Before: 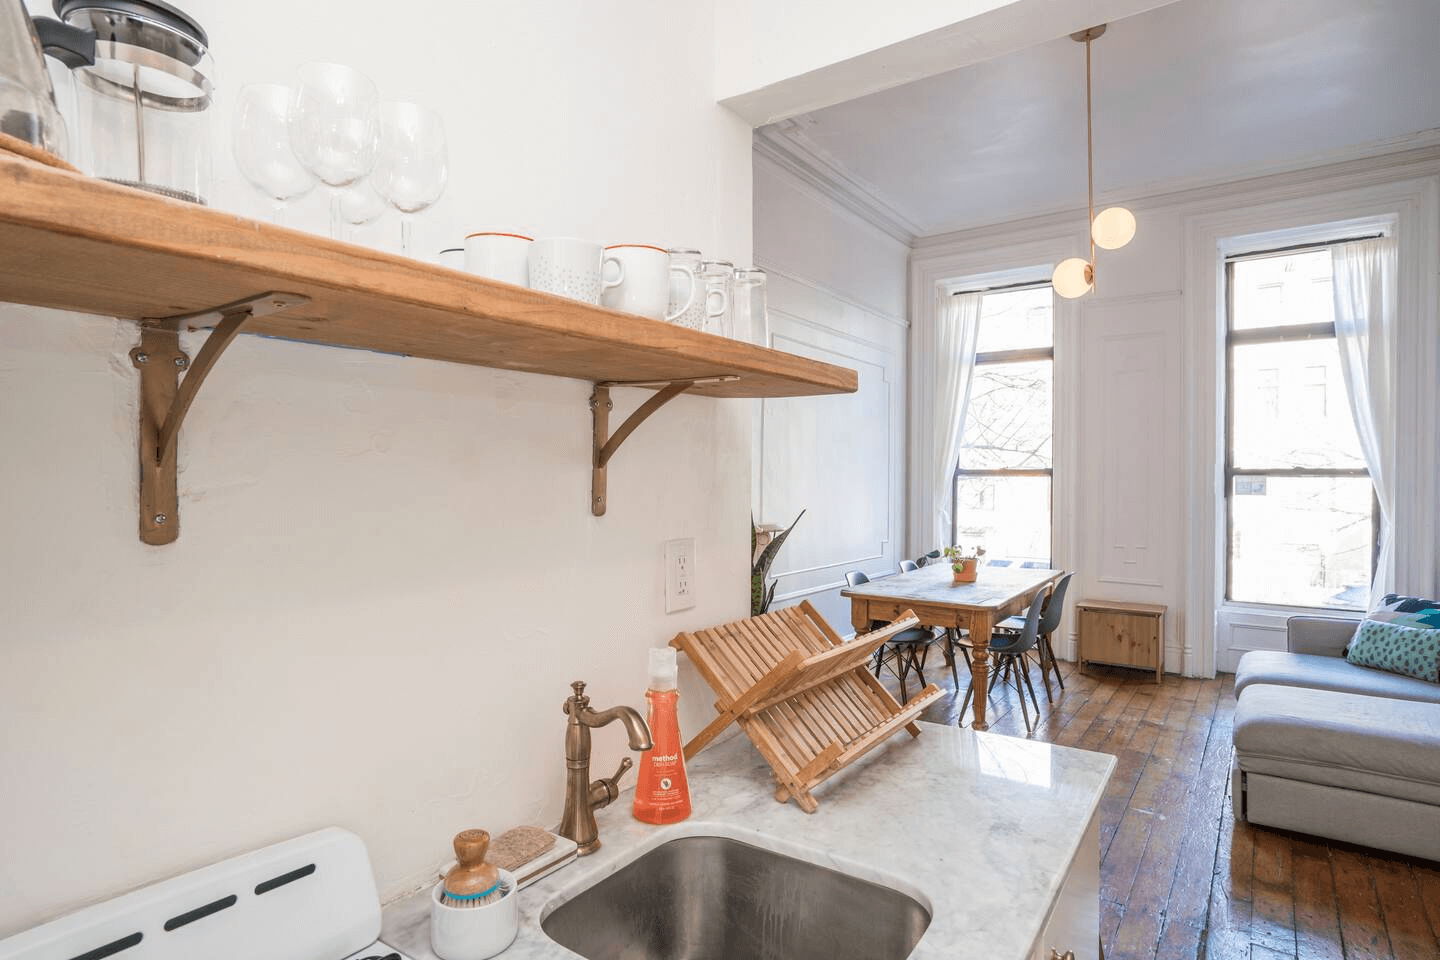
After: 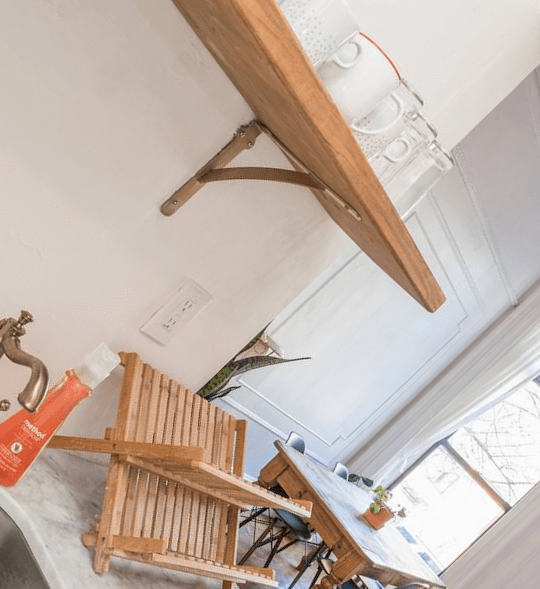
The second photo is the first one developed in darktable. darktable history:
local contrast: mode bilateral grid, contrast 100, coarseness 100, detail 89%, midtone range 0.2
crop and rotate: angle -46.09°, top 16.255%, right 0.862%, bottom 11.63%
